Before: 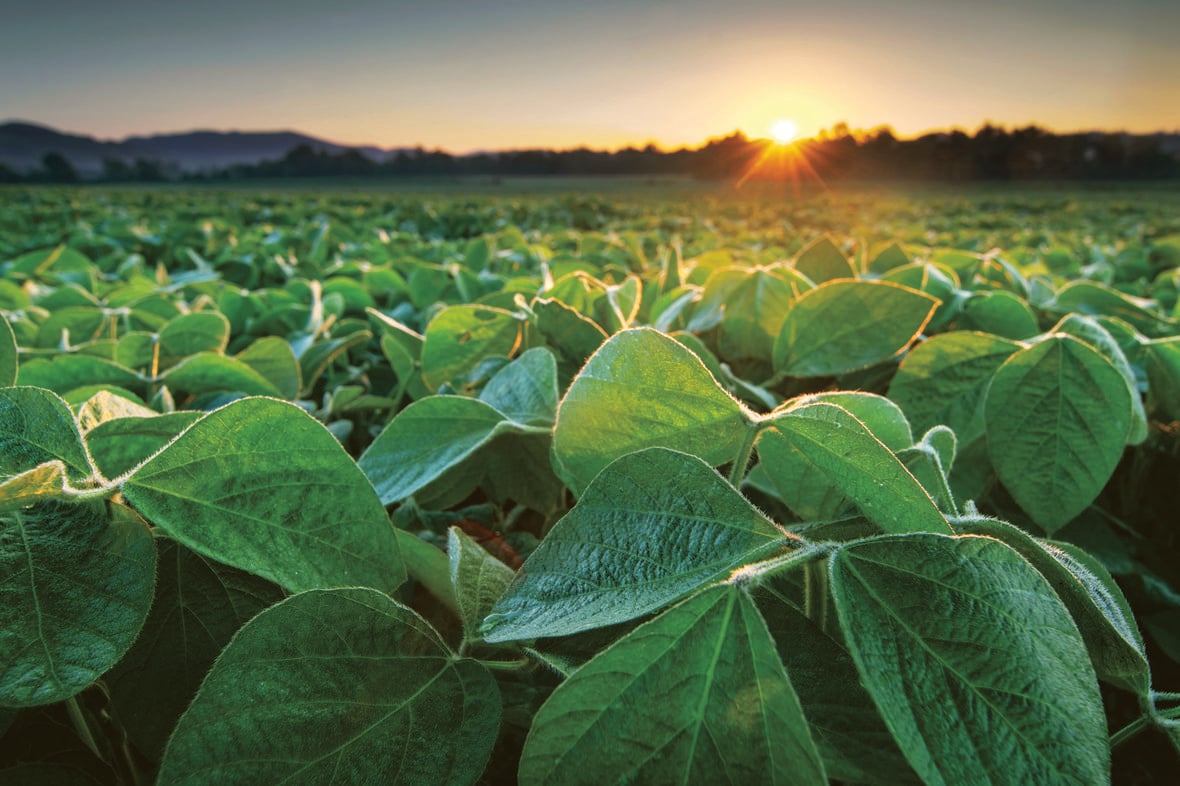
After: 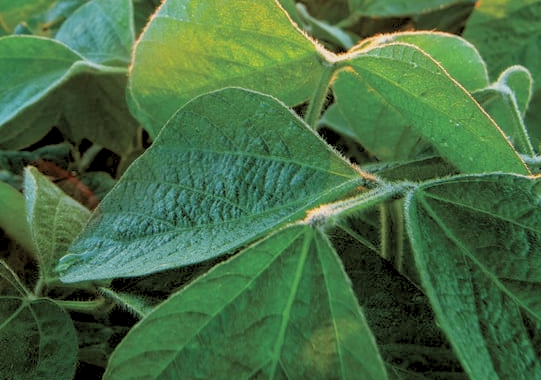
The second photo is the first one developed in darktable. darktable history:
crop: left 35.976%, top 45.819%, right 18.162%, bottom 5.807%
rgb levels: preserve colors sum RGB, levels [[0.038, 0.433, 0.934], [0, 0.5, 1], [0, 0.5, 1]]
